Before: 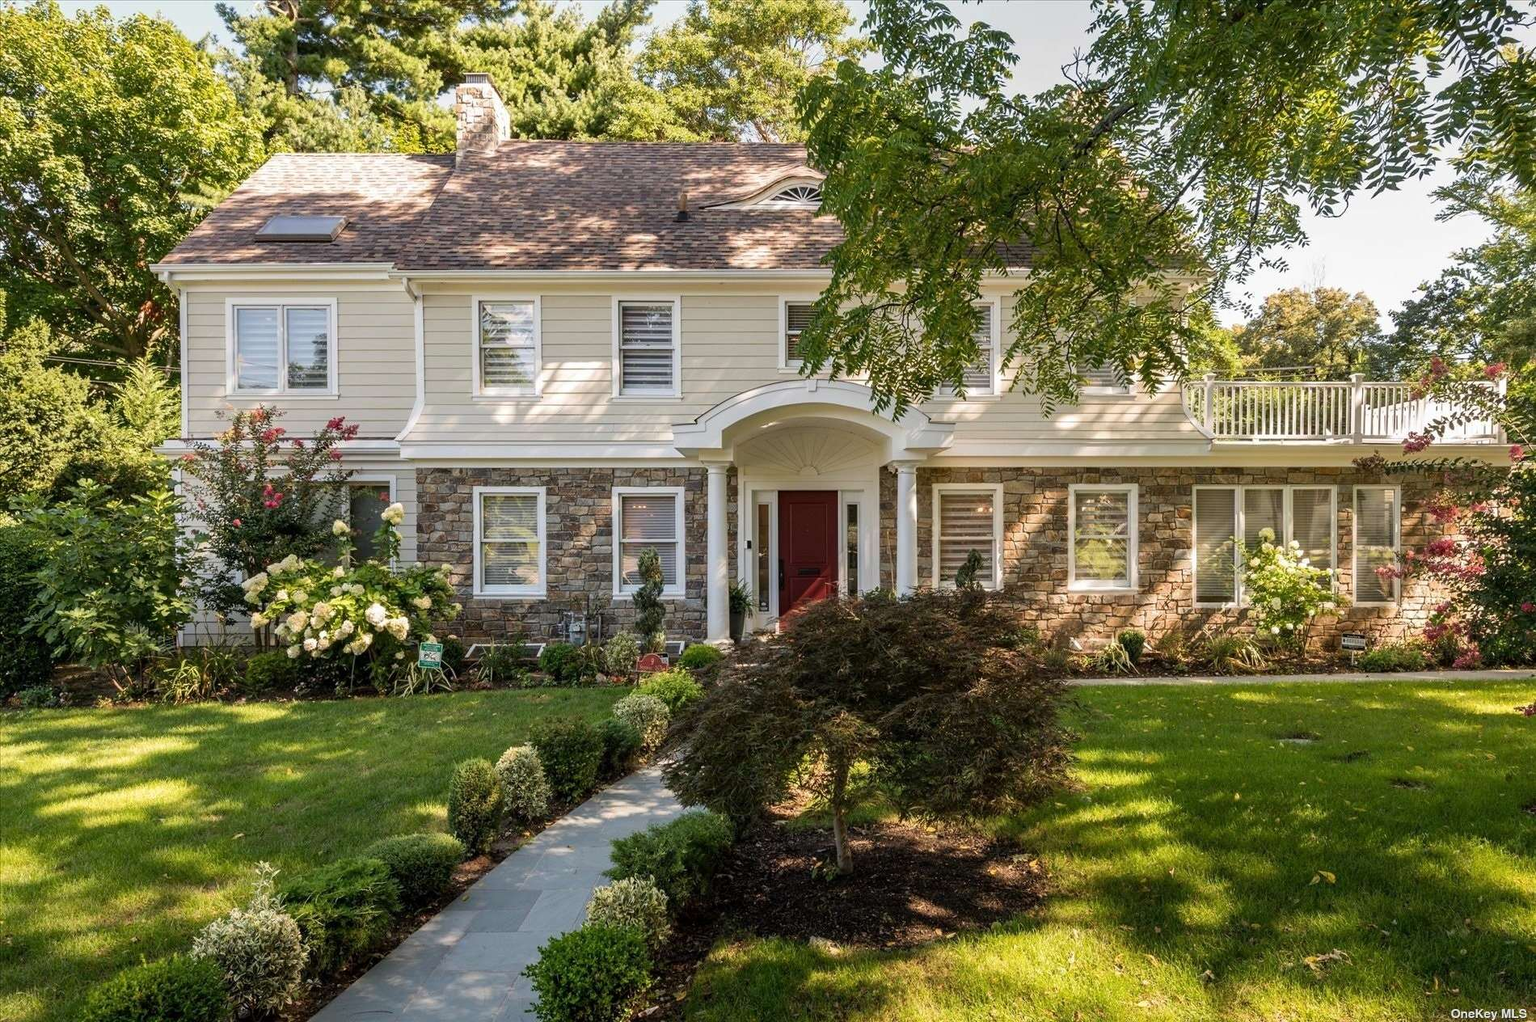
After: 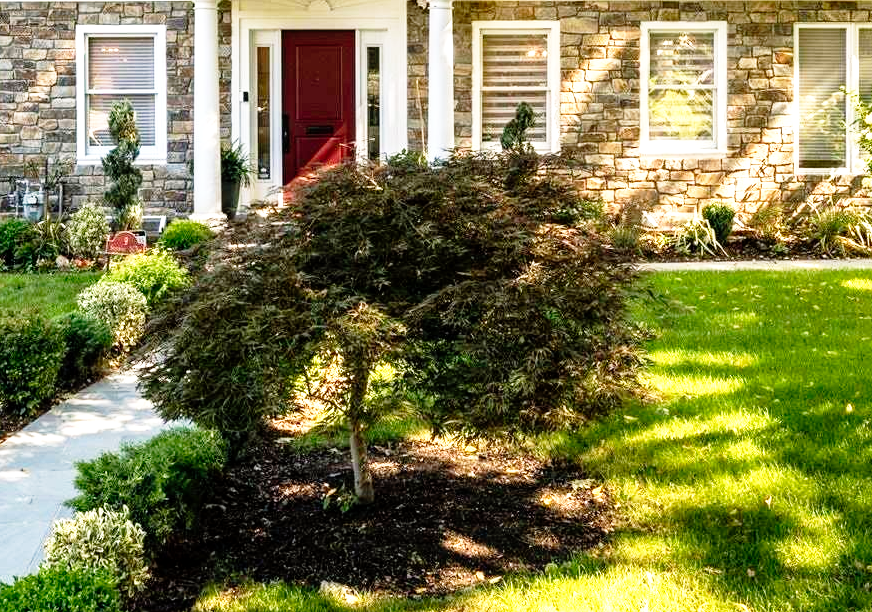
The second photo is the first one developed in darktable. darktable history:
local contrast: highlights 104%, shadows 97%, detail 119%, midtone range 0.2
crop: left 35.895%, top 45.704%, right 18.174%, bottom 5.864%
color balance rgb: shadows lift › chroma 2.03%, shadows lift › hue 217.85°, perceptual saturation grading › global saturation 0.883%, perceptual brilliance grading › highlights 8.258%, perceptual brilliance grading › mid-tones 3.43%, perceptual brilliance grading › shadows 2.368%
base curve: curves: ch0 [(0, 0) (0.012, 0.01) (0.073, 0.168) (0.31, 0.711) (0.645, 0.957) (1, 1)], preserve colors none
